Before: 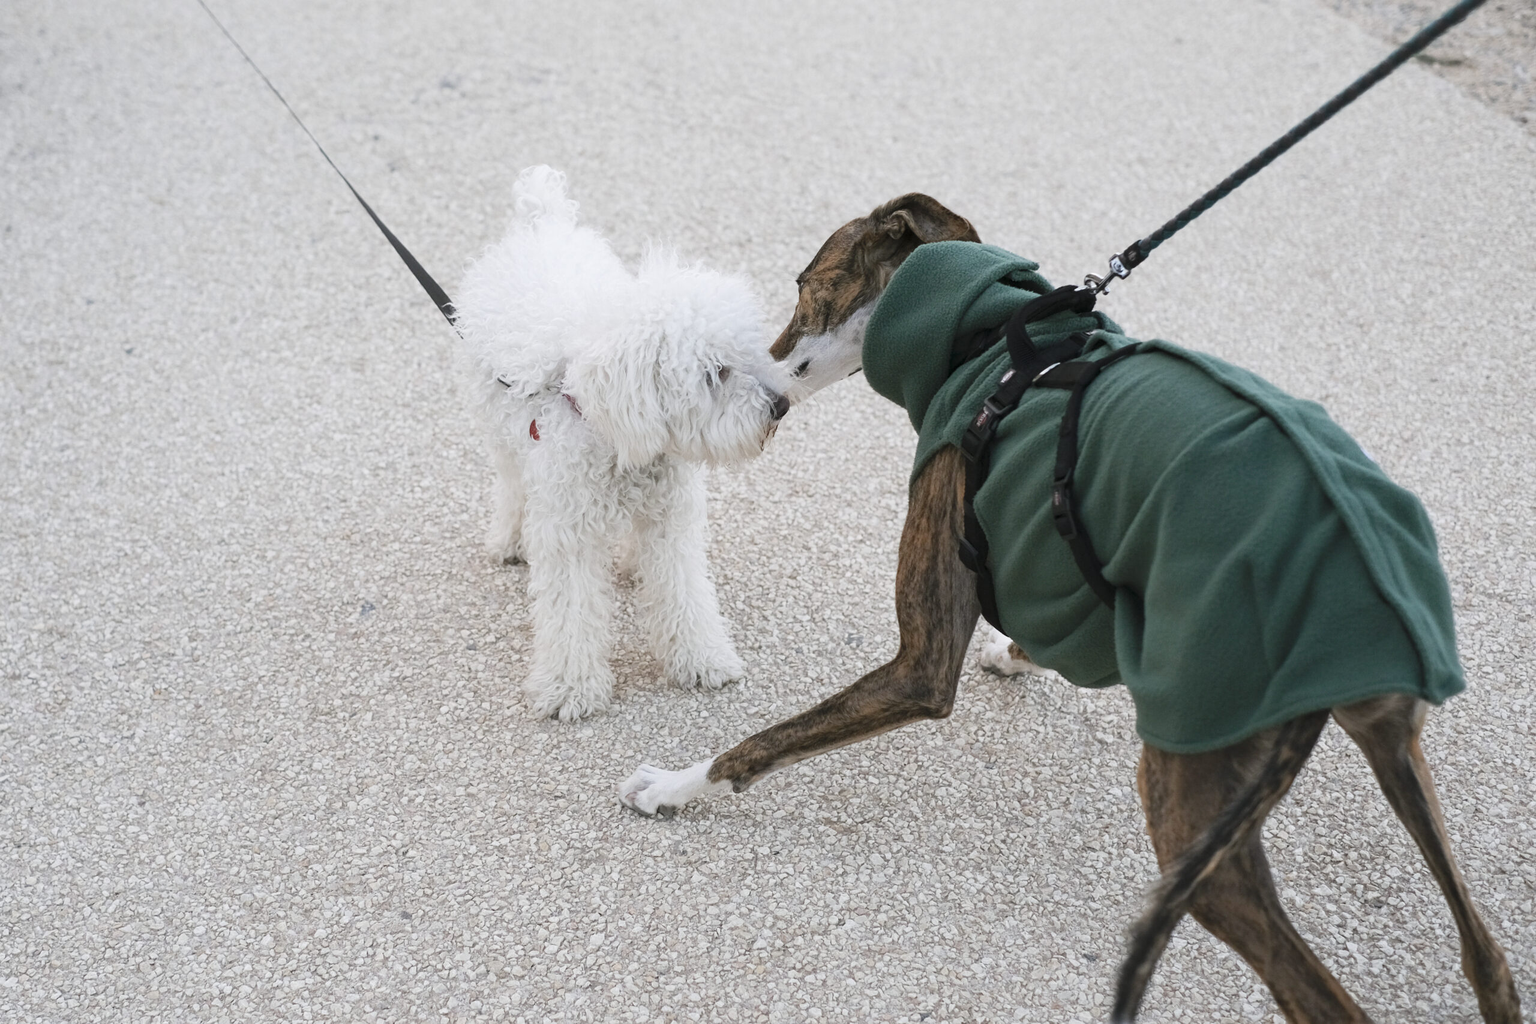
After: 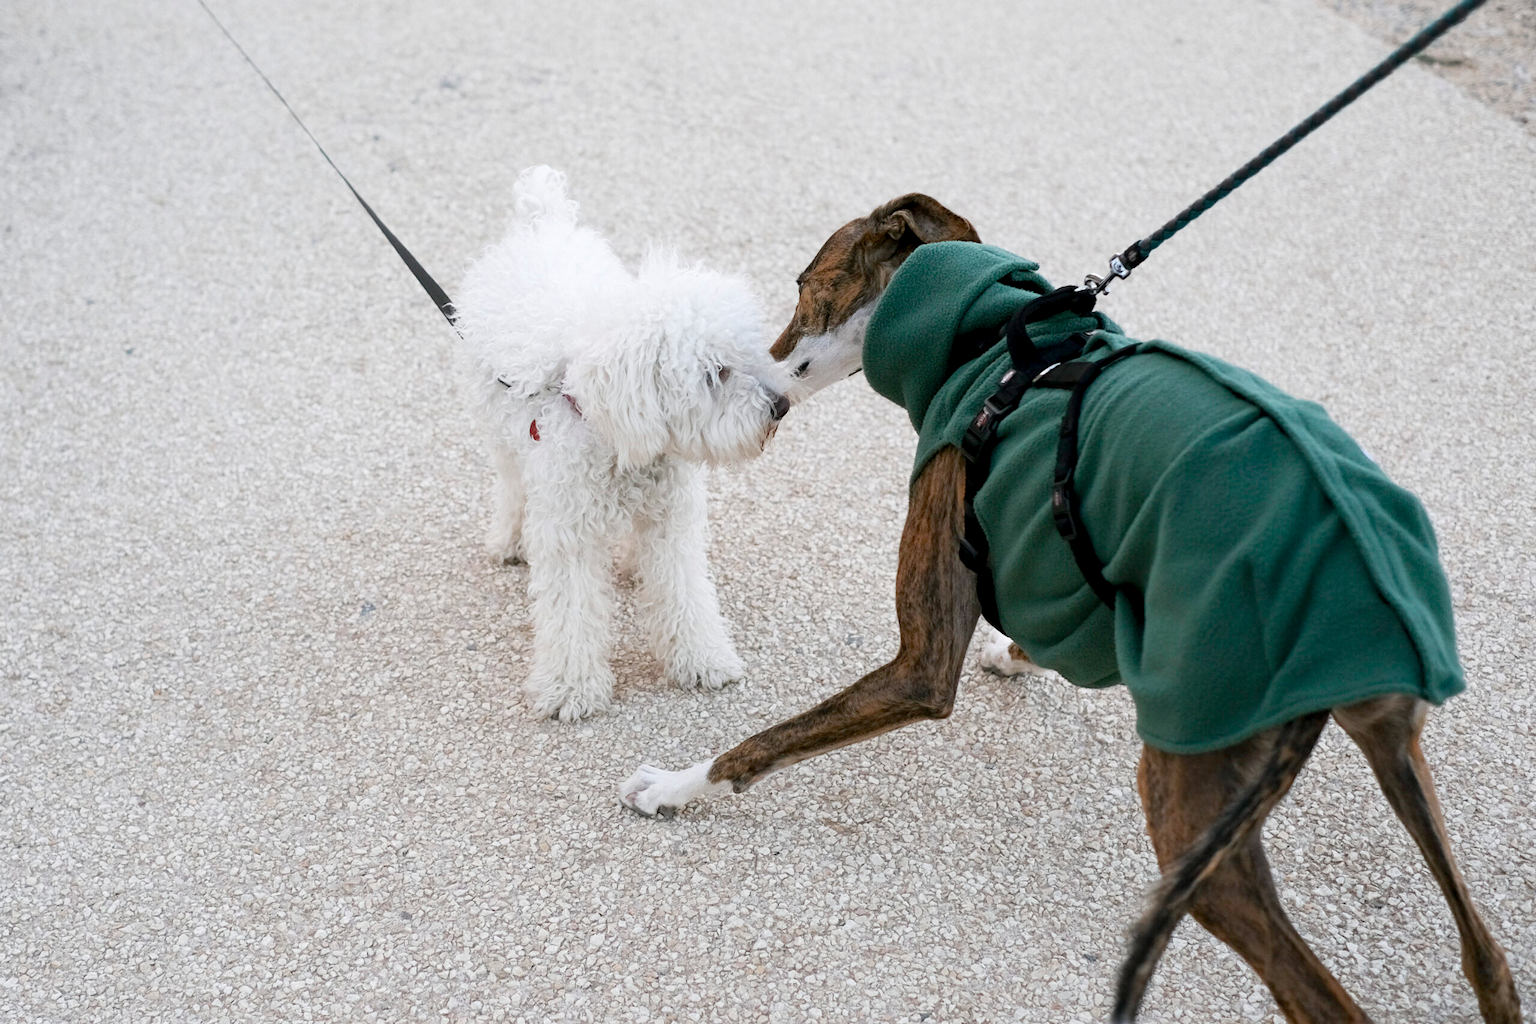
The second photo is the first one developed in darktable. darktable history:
exposure: black level correction 0.007, exposure 0.093 EV, compensate highlight preservation false
color zones: curves: ch0 [(0.11, 0.396) (0.195, 0.36) (0.25, 0.5) (0.303, 0.412) (0.357, 0.544) (0.75, 0.5) (0.967, 0.328)]; ch1 [(0, 0.468) (0.112, 0.512) (0.202, 0.6) (0.25, 0.5) (0.307, 0.352) (0.357, 0.544) (0.75, 0.5) (0.963, 0.524)]
